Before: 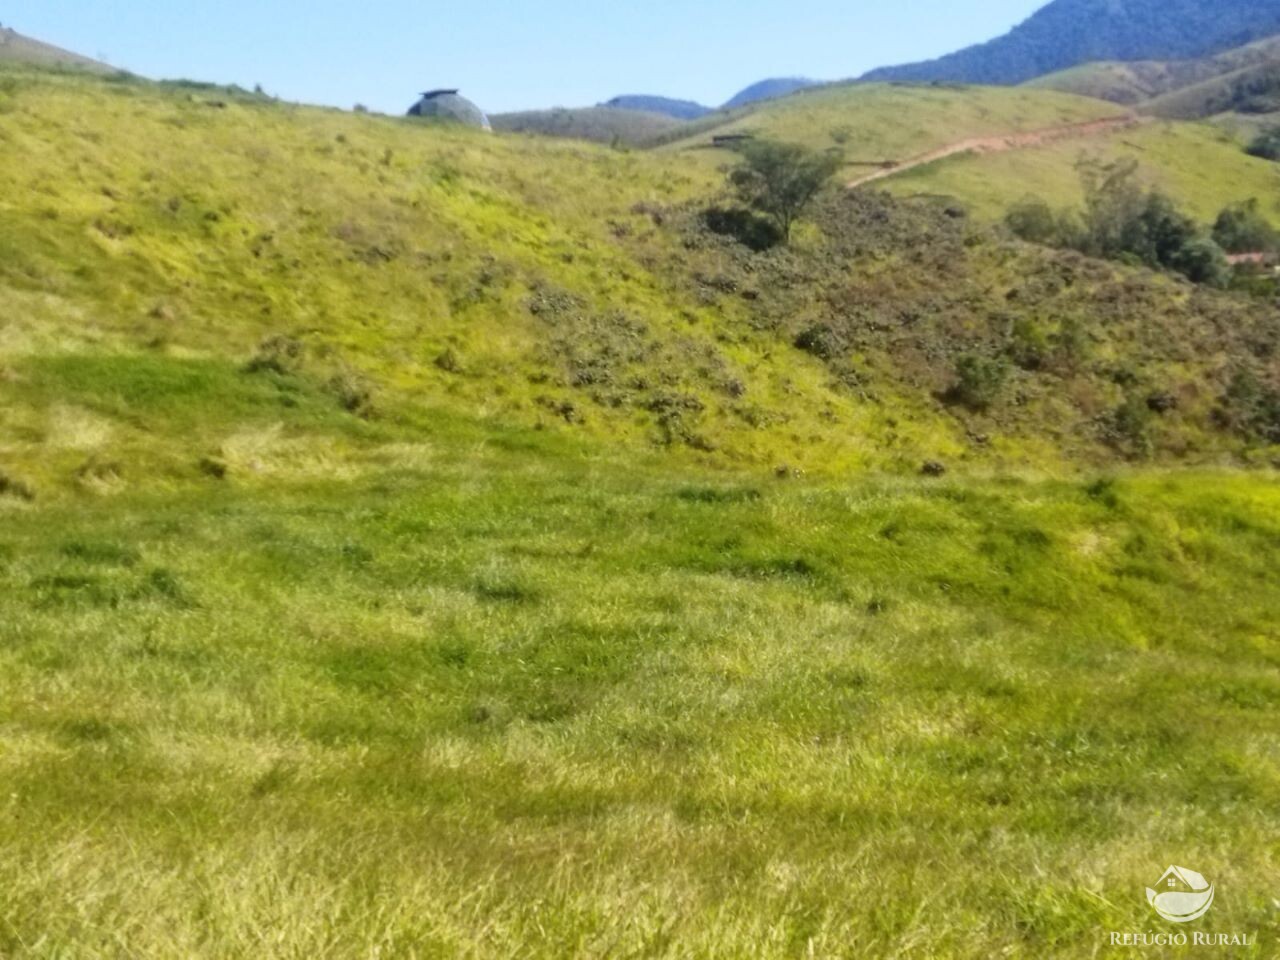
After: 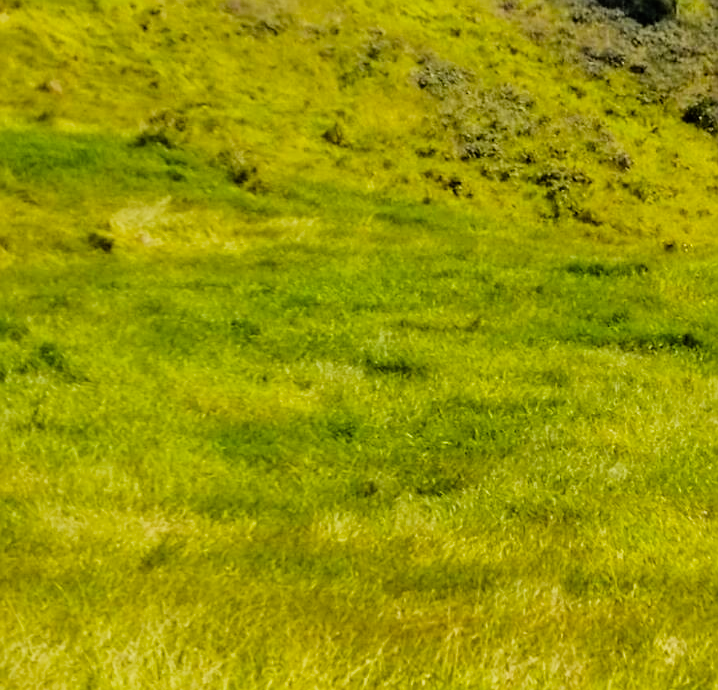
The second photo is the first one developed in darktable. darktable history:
filmic rgb: black relative exposure -5.09 EV, white relative exposure 4 EV, hardness 2.88, contrast 1.195, iterations of high-quality reconstruction 0
crop: left 8.787%, top 23.632%, right 35.116%, bottom 4.463%
velvia: strength 32.29%, mid-tones bias 0.2
sharpen: on, module defaults
